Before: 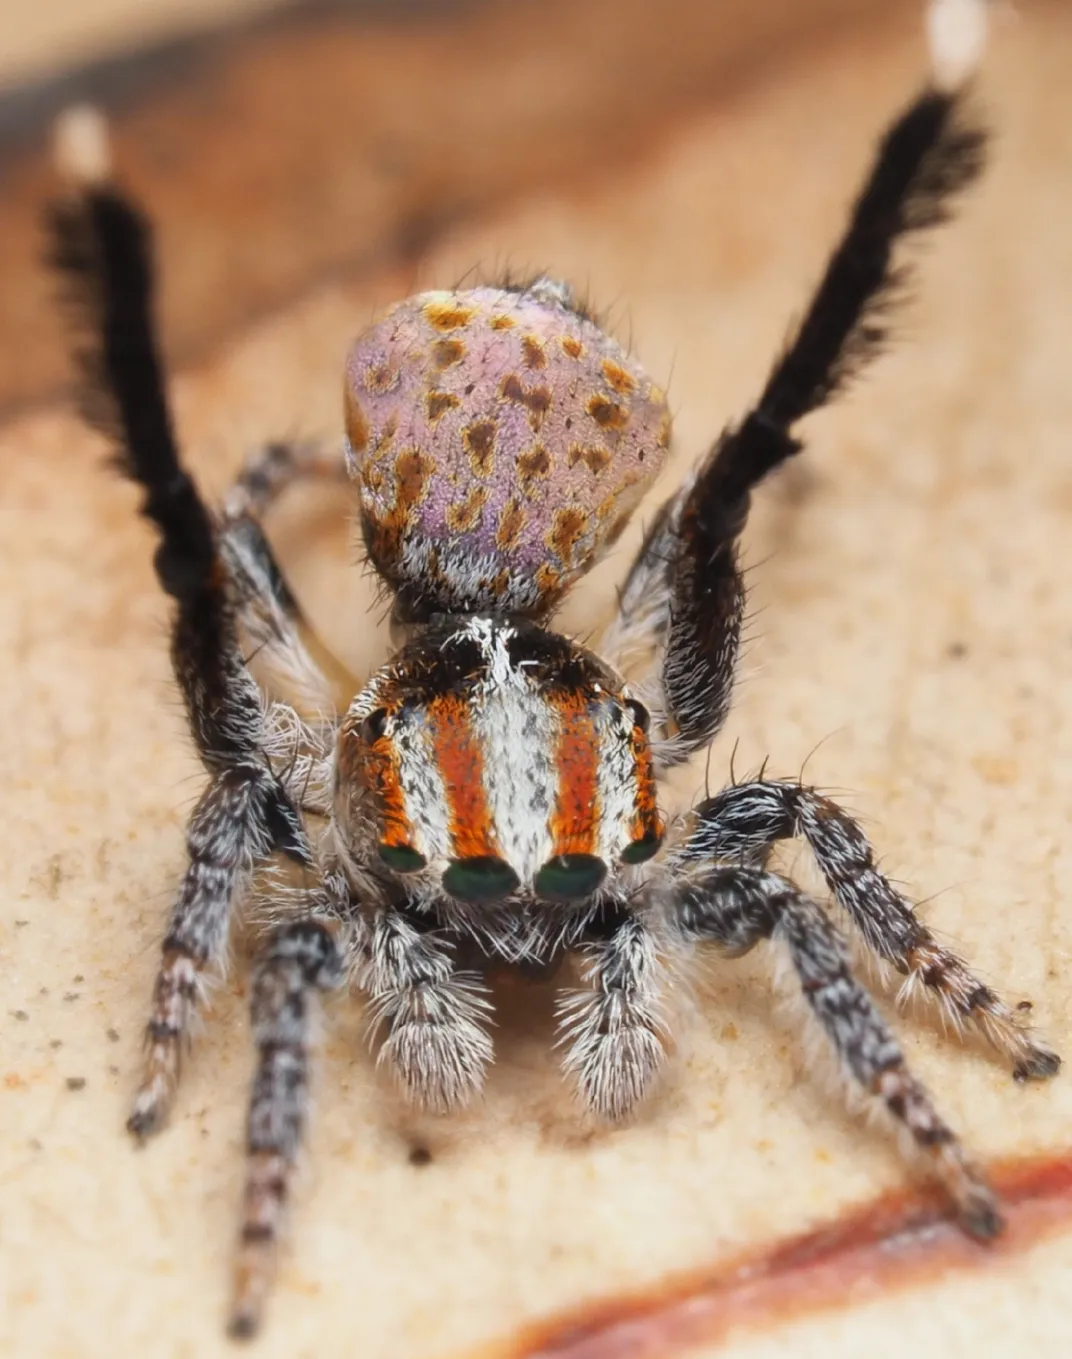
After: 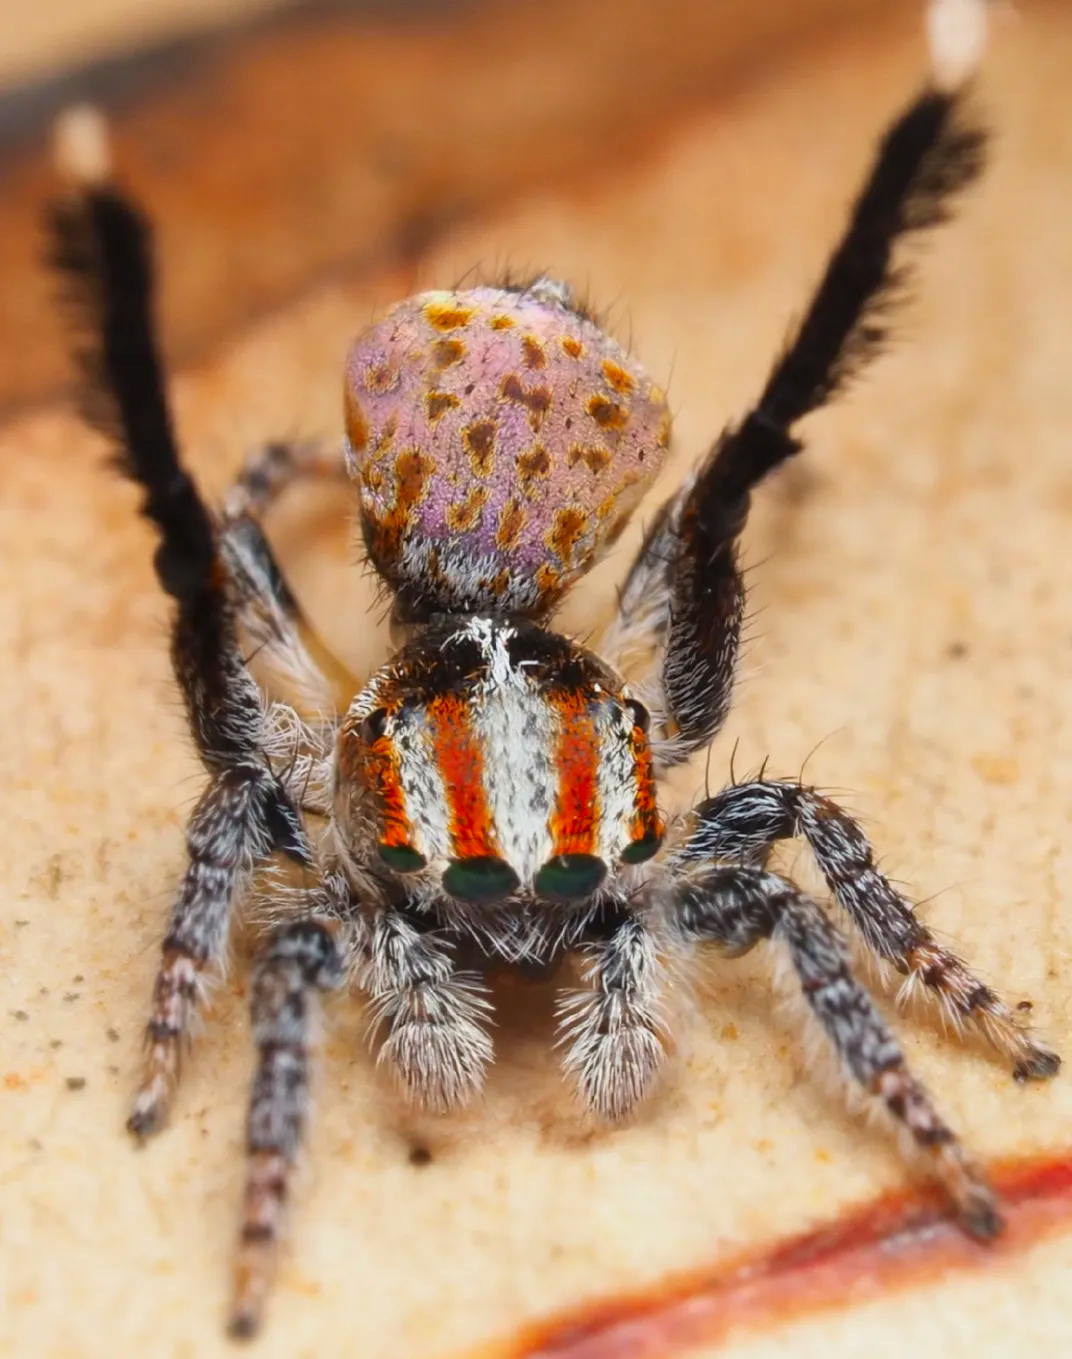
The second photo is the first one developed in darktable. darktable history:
contrast brightness saturation: brightness -0.021, saturation 0.365
